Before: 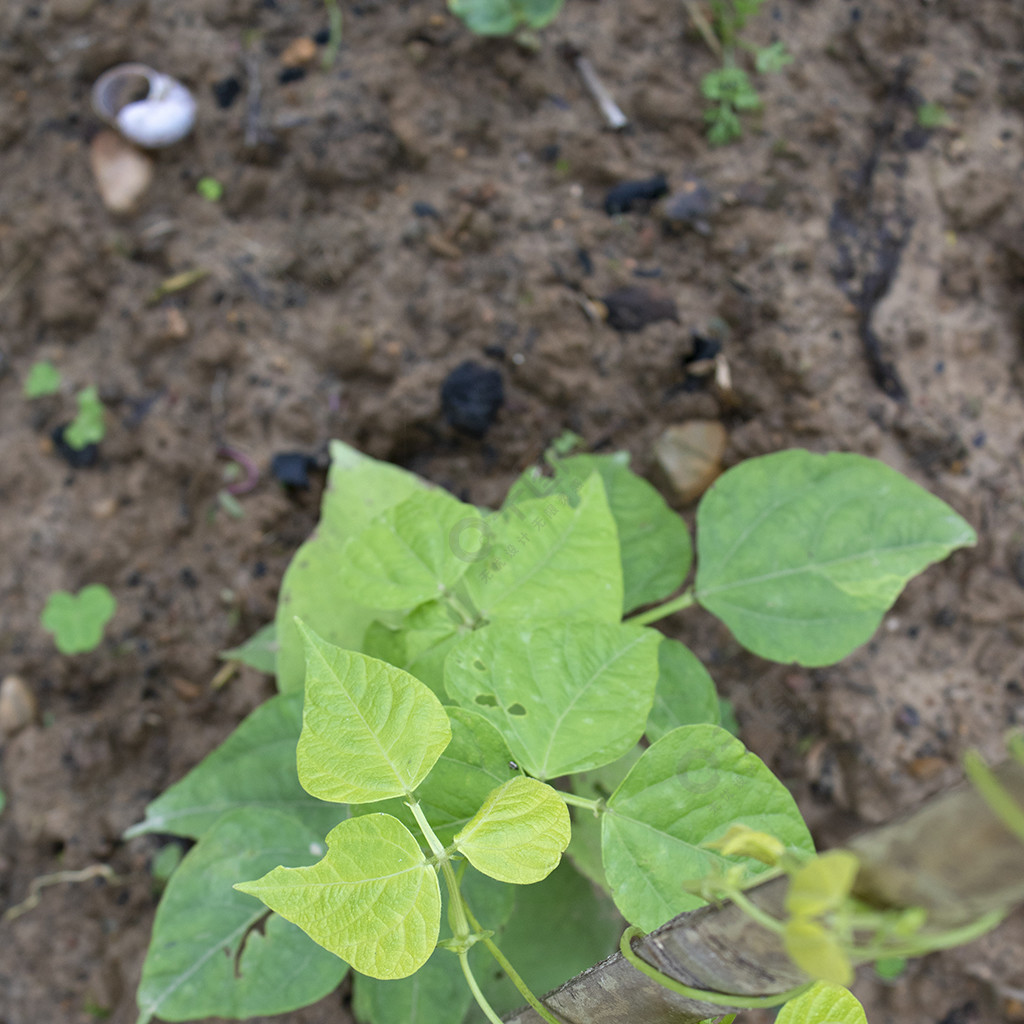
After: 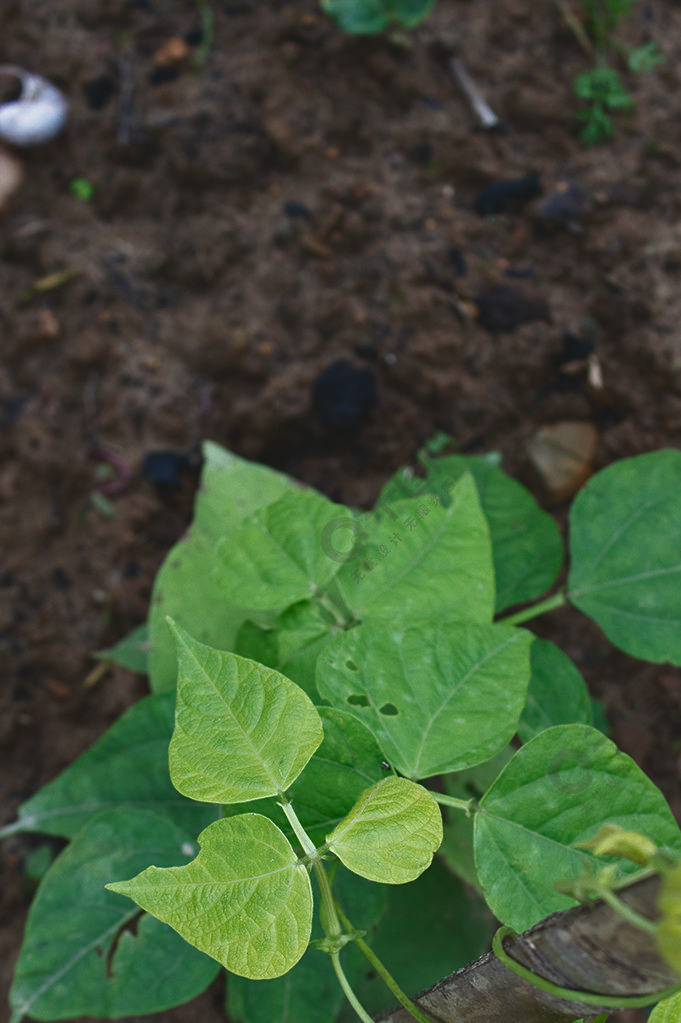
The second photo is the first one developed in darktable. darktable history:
crop and rotate: left 12.594%, right 20.853%
exposure: black level correction -0.062, exposure -0.05 EV, compensate highlight preservation false
contrast brightness saturation: brightness -0.5
